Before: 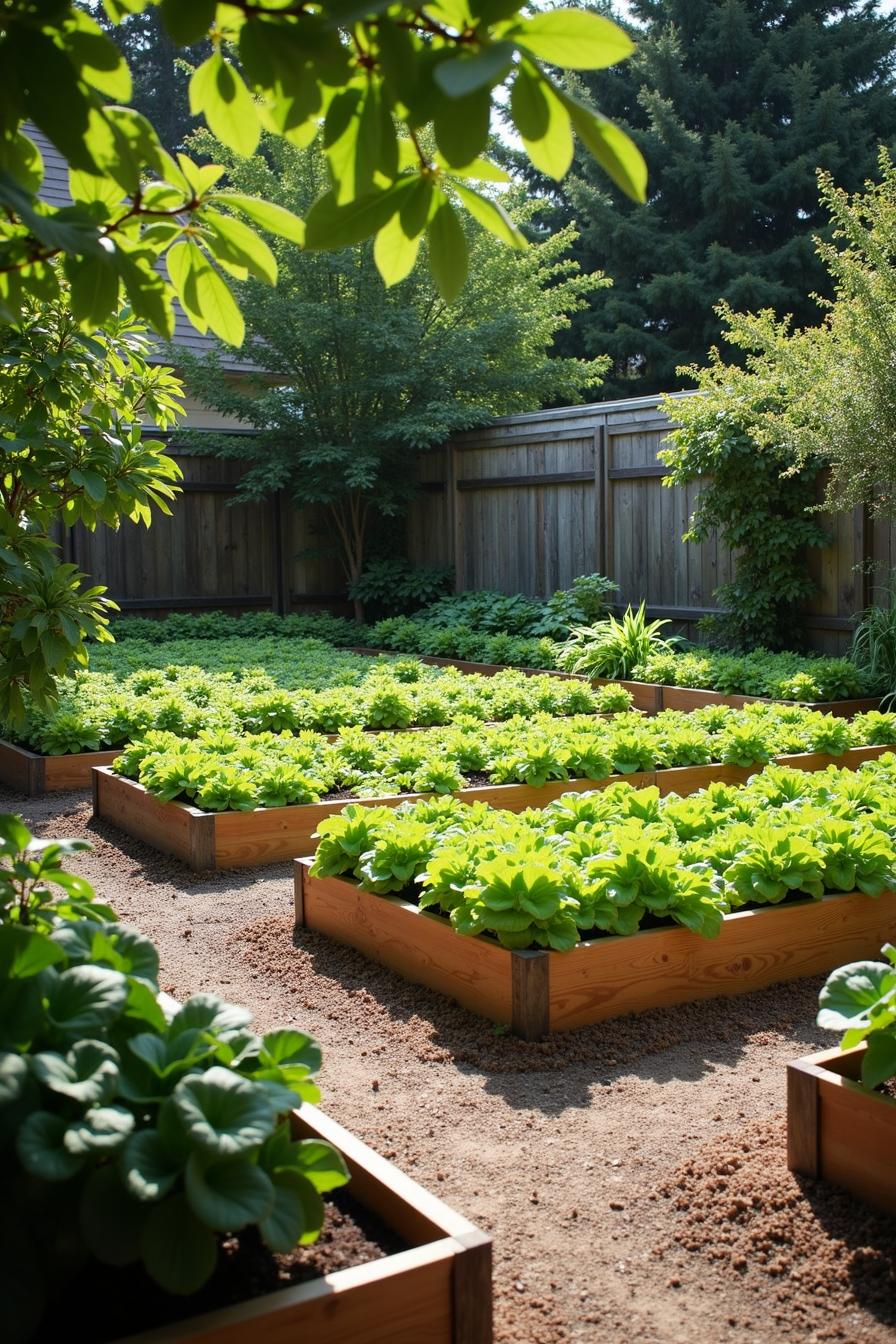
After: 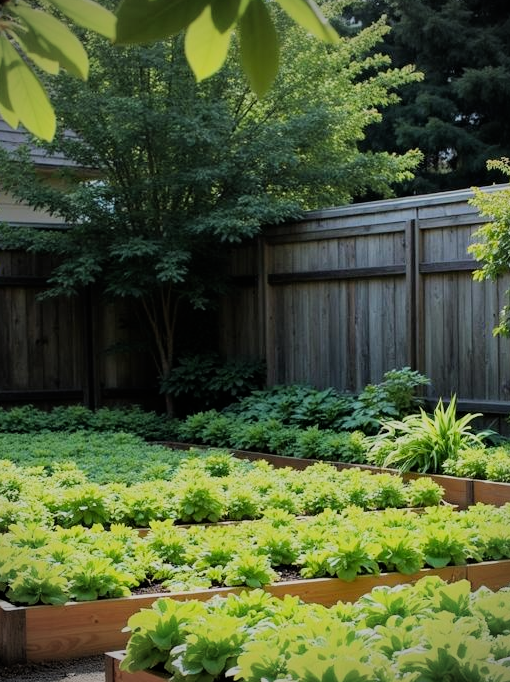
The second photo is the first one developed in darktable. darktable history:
vignetting: brightness -0.575
filmic rgb: black relative exposure -7.19 EV, white relative exposure 5.38 EV, hardness 3.03, color science v6 (2022)
crop: left 21.142%, top 15.345%, right 21.911%, bottom 33.848%
